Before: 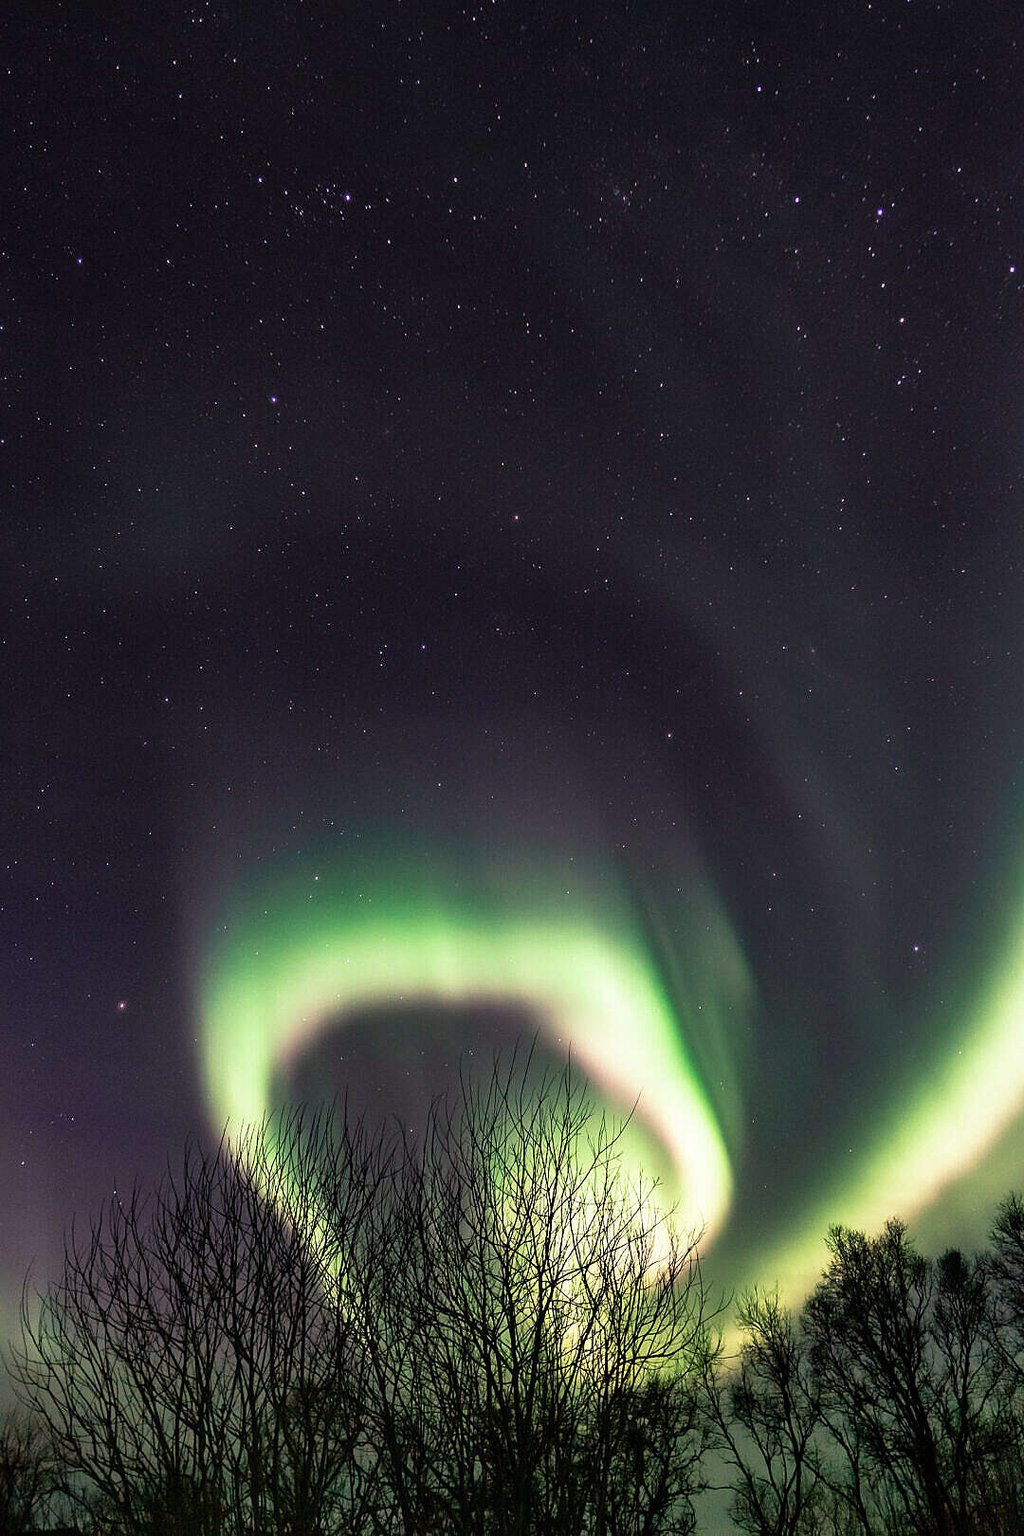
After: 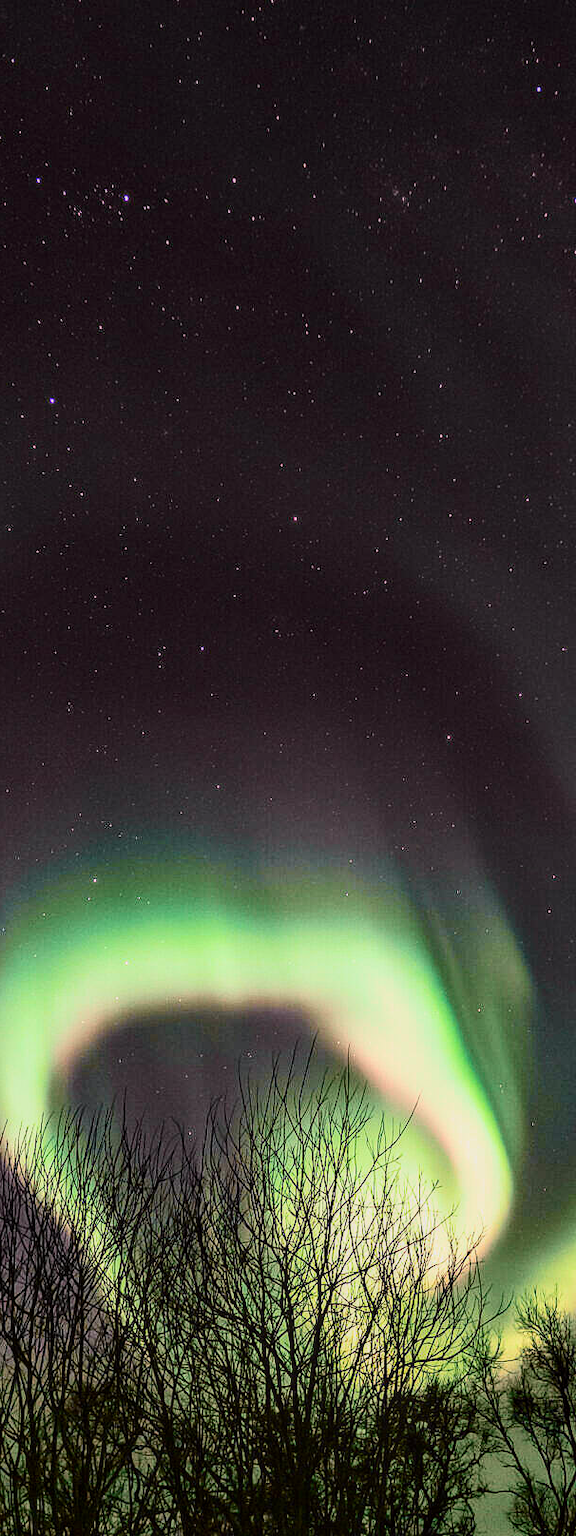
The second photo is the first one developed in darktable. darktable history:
crop: left 21.674%, right 22.086%
local contrast: on, module defaults
tone curve: curves: ch0 [(0, 0.006) (0.184, 0.172) (0.405, 0.46) (0.456, 0.528) (0.634, 0.728) (0.877, 0.89) (0.984, 0.935)]; ch1 [(0, 0) (0.443, 0.43) (0.492, 0.495) (0.566, 0.582) (0.595, 0.606) (0.608, 0.609) (0.65, 0.677) (1, 1)]; ch2 [(0, 0) (0.33, 0.301) (0.421, 0.443) (0.447, 0.489) (0.492, 0.495) (0.537, 0.583) (0.586, 0.591) (0.663, 0.686) (1, 1)], color space Lab, independent channels, preserve colors none
